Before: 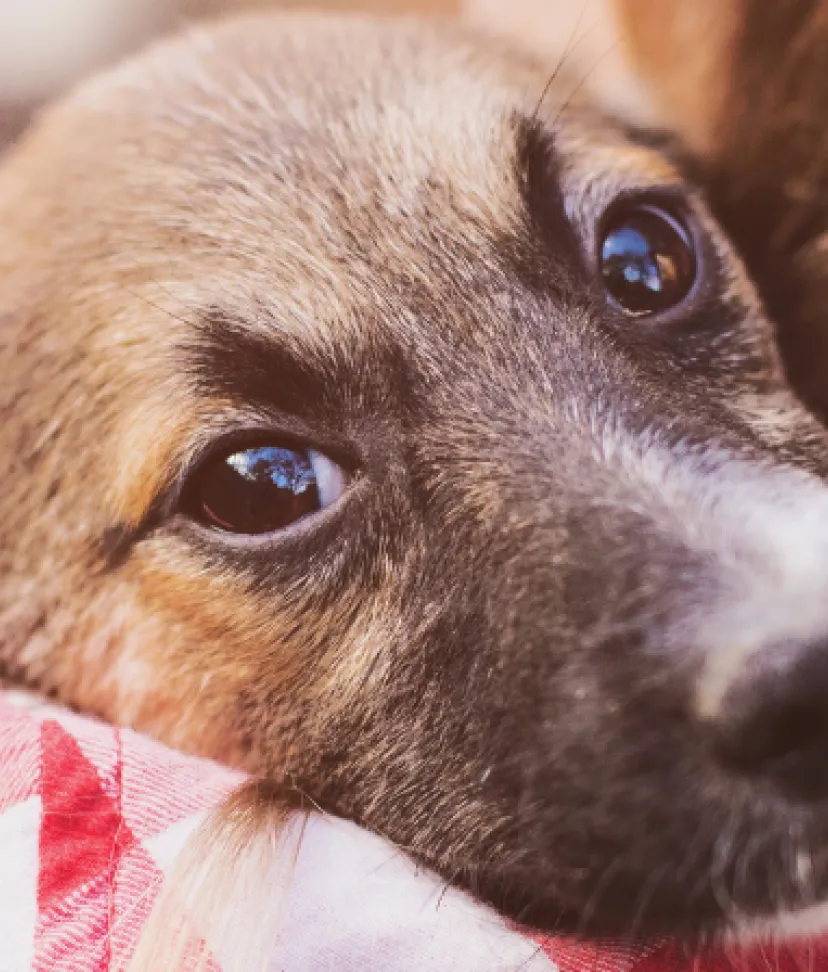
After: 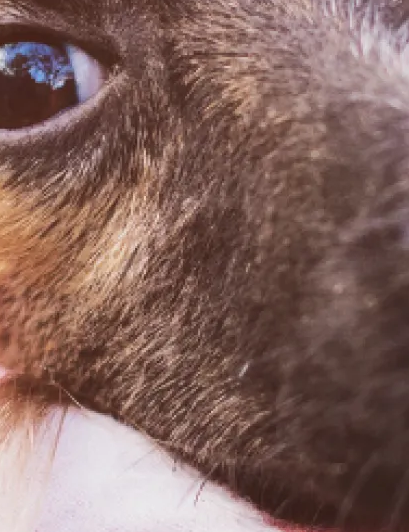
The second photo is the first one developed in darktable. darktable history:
crop: left 29.33%, top 41.719%, right 21.215%, bottom 3.489%
